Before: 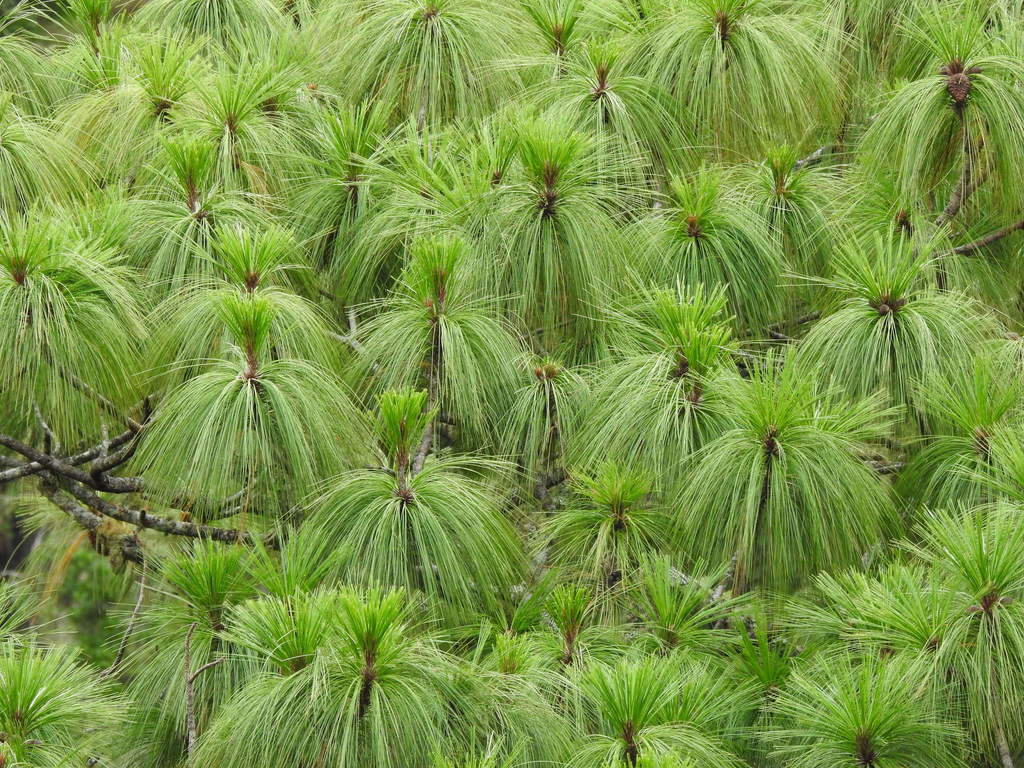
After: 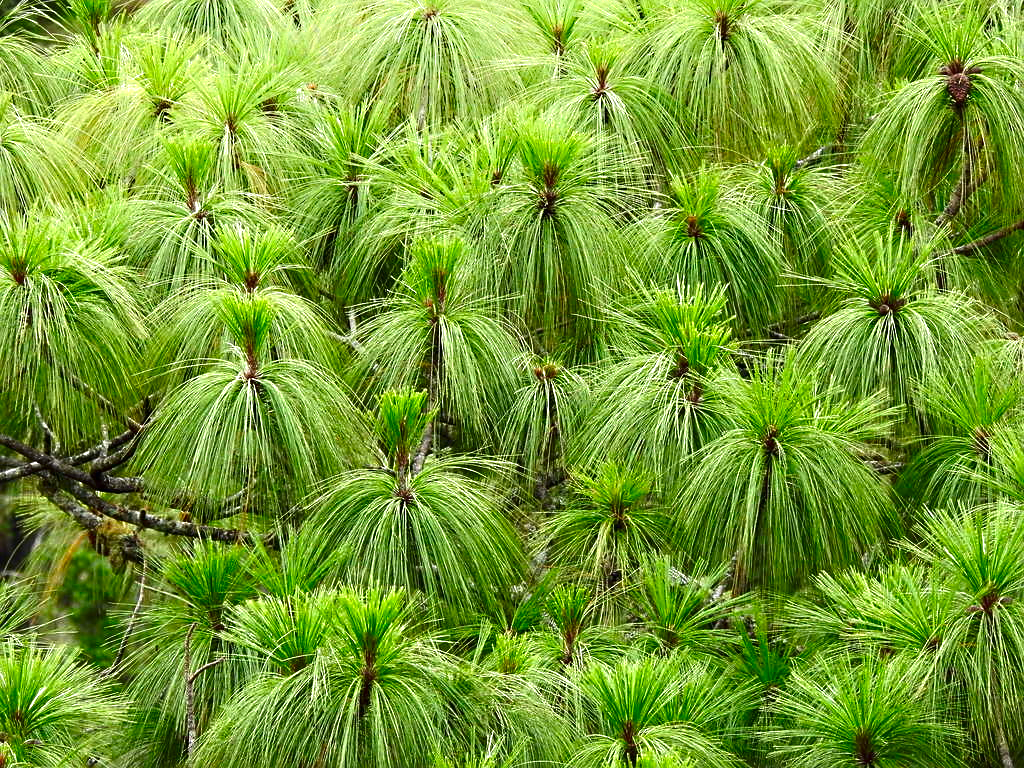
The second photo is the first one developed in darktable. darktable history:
exposure: black level correction 0, exposure 0.5 EV, compensate highlight preservation false
sharpen: radius 1.838, amount 0.397, threshold 1.462
contrast equalizer: y [[0.6 ×6], [0.55 ×6], [0 ×6], [0 ×6], [0 ×6]], mix 0.298
contrast brightness saturation: brightness -0.254, saturation 0.203
shadows and highlights: shadows -55.97, highlights 87.1, soften with gaussian
